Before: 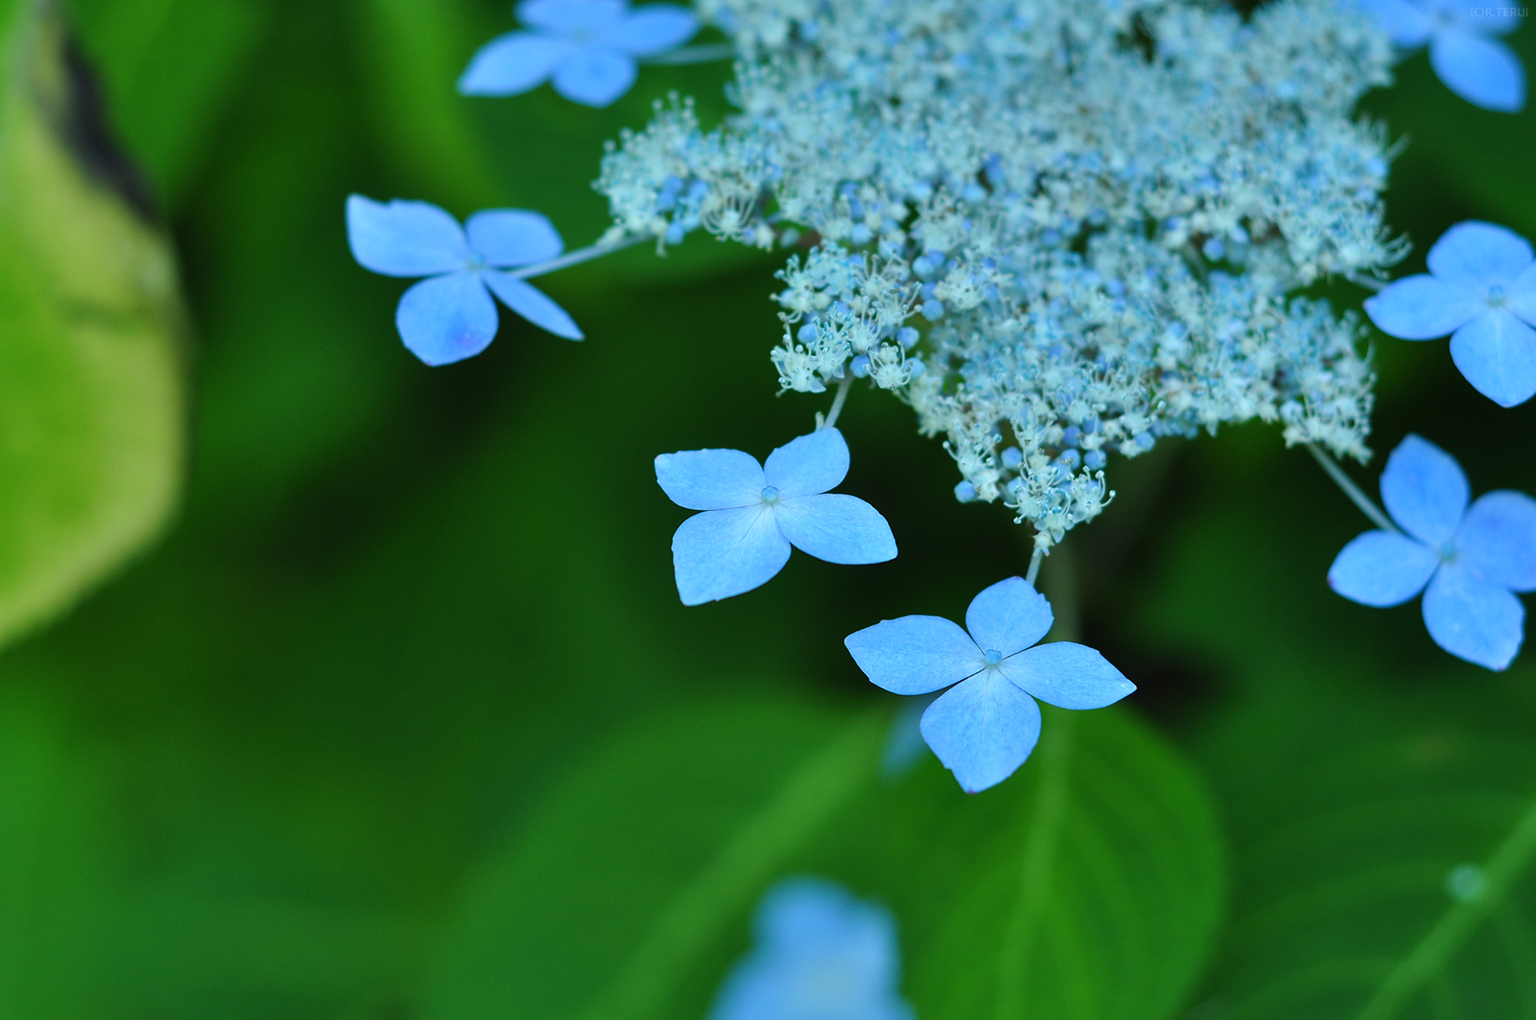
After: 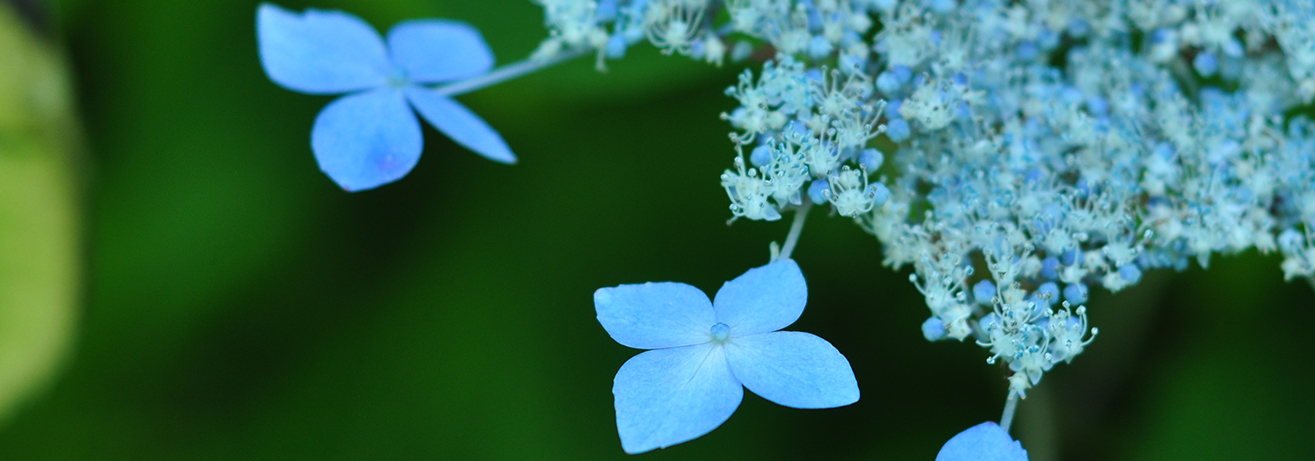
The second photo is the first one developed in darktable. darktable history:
crop: left 7.28%, top 18.757%, right 14.398%, bottom 39.886%
